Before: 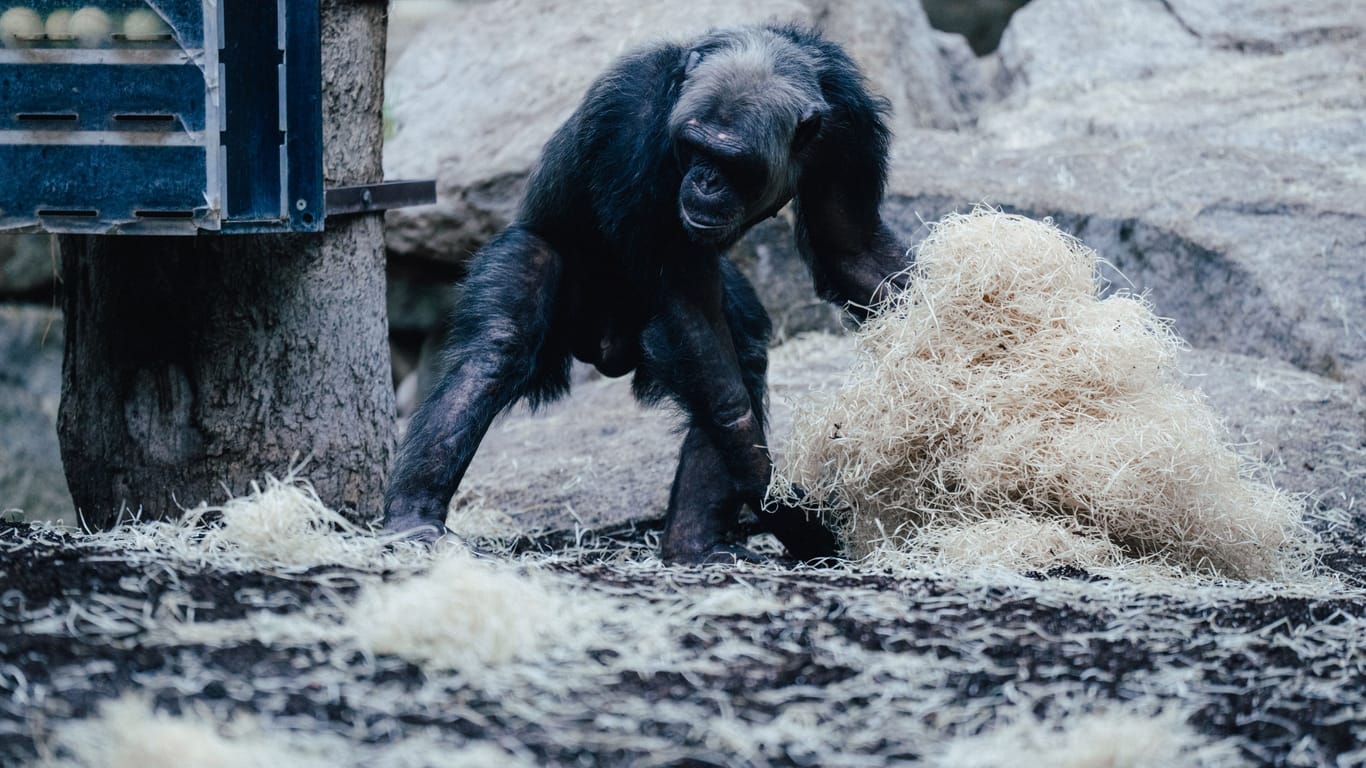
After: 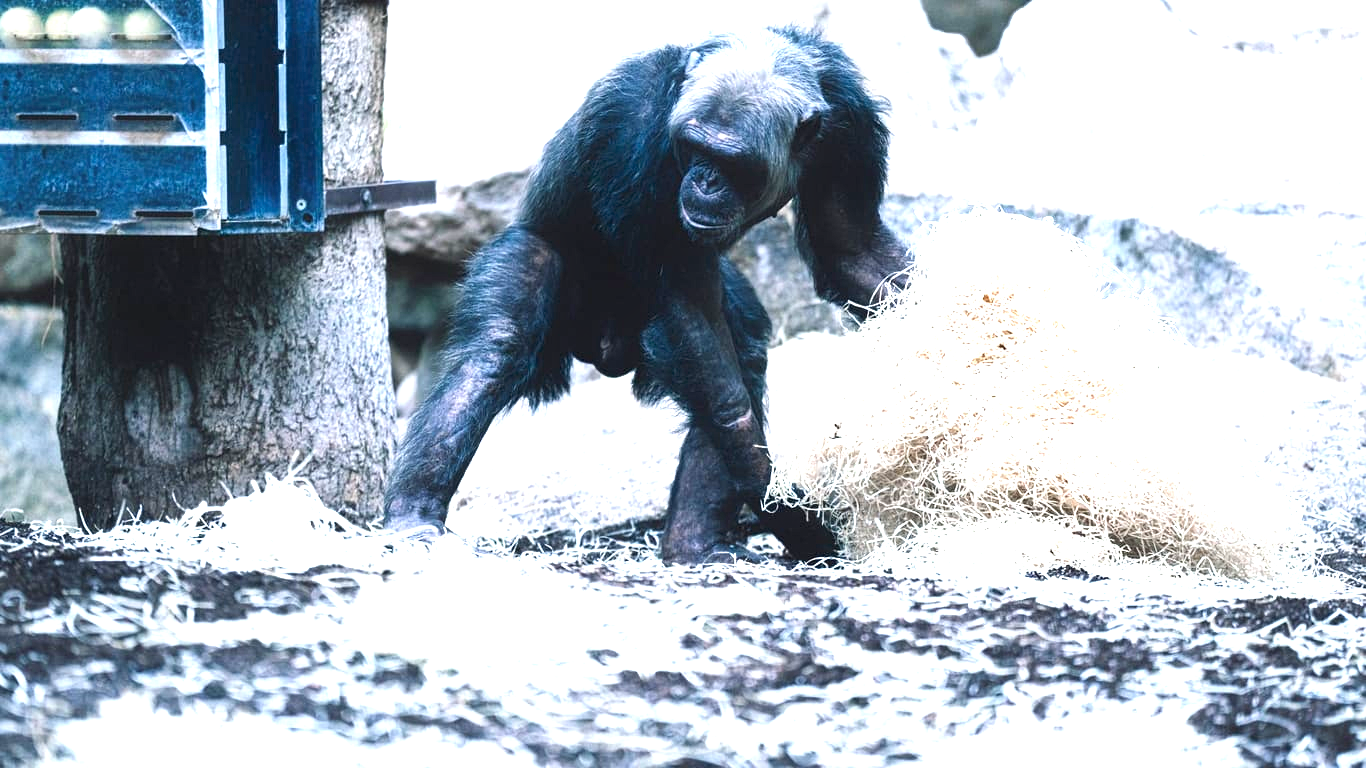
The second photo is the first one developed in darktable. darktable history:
exposure: black level correction 0, exposure 1.922 EV, compensate exposure bias true, compensate highlight preservation false
contrast equalizer: y [[0.5, 0.496, 0.435, 0.435, 0.496, 0.5], [0.5 ×6], [0.5 ×6], [0 ×6], [0 ×6]]
